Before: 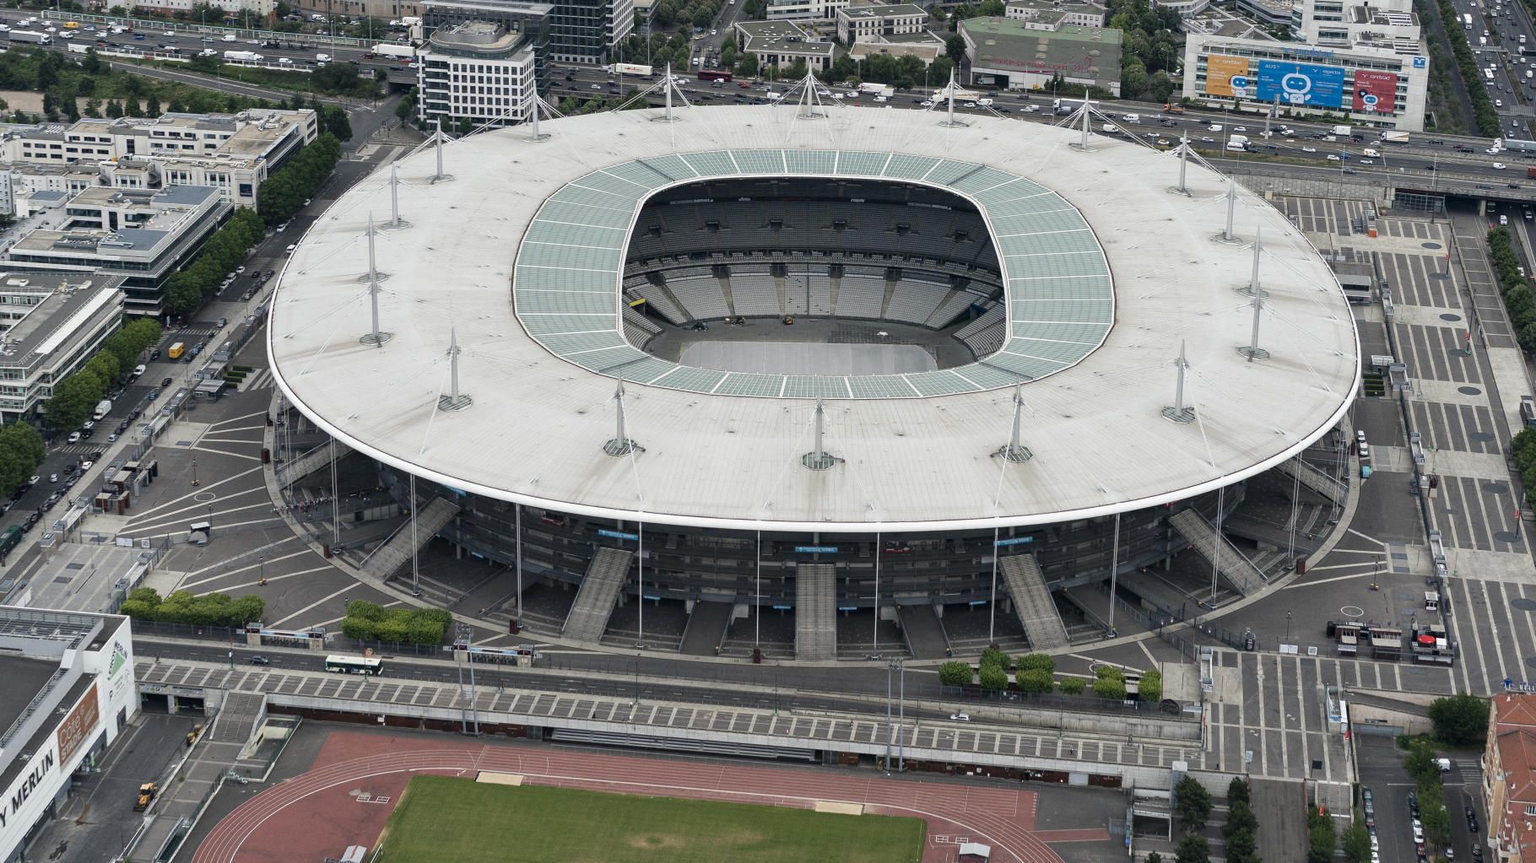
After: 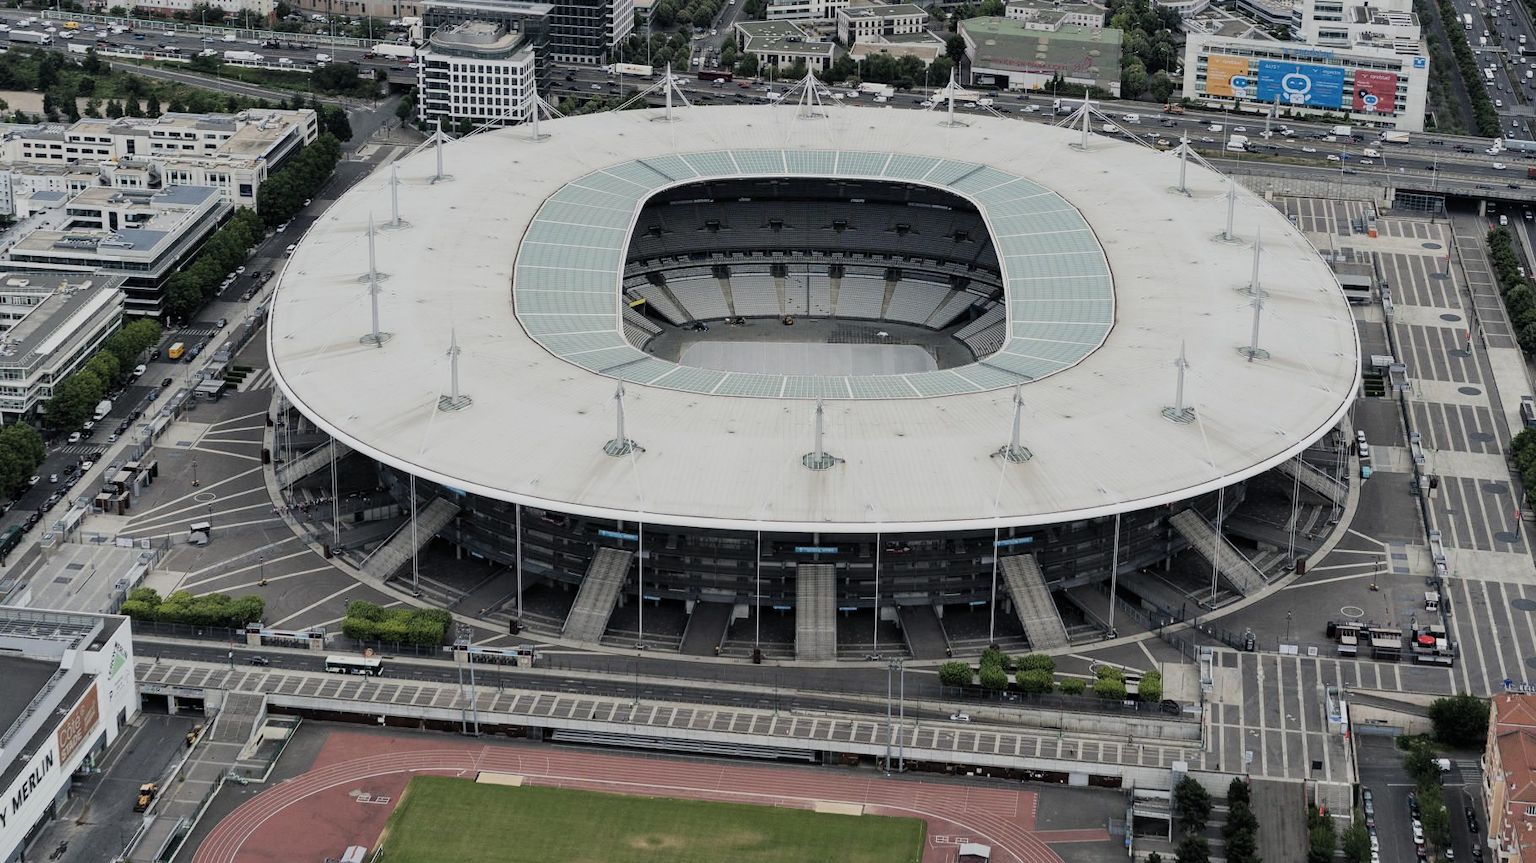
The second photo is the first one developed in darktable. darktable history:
filmic rgb: black relative exposure -7.26 EV, white relative exposure 5.06 EV, hardness 3.21, color science v4 (2020)
contrast brightness saturation: contrast 0.105, brightness 0.02, saturation 0.018
